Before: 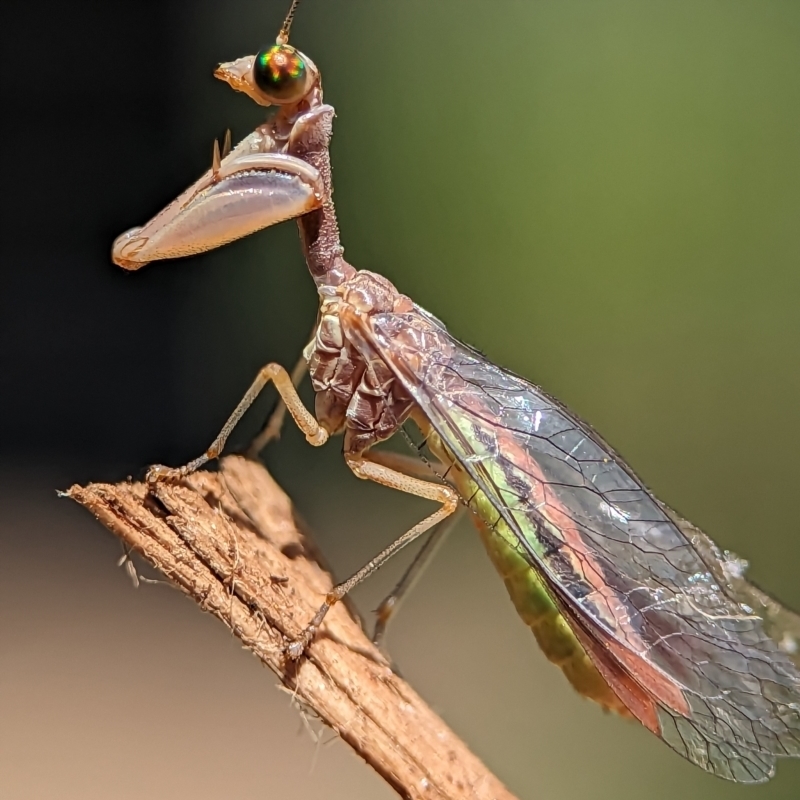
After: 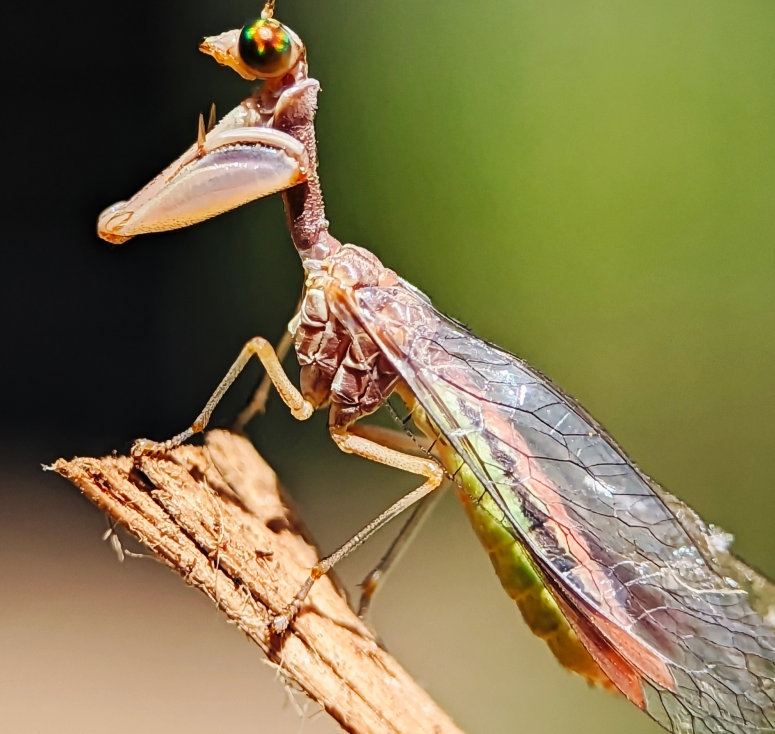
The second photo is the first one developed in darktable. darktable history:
base curve: curves: ch0 [(0, 0) (0.032, 0.025) (0.121, 0.166) (0.206, 0.329) (0.605, 0.79) (1, 1)], preserve colors none
crop: left 1.964%, top 3.251%, right 1.122%, bottom 4.933%
contrast brightness saturation: contrast -0.02, brightness -0.01, saturation 0.03
